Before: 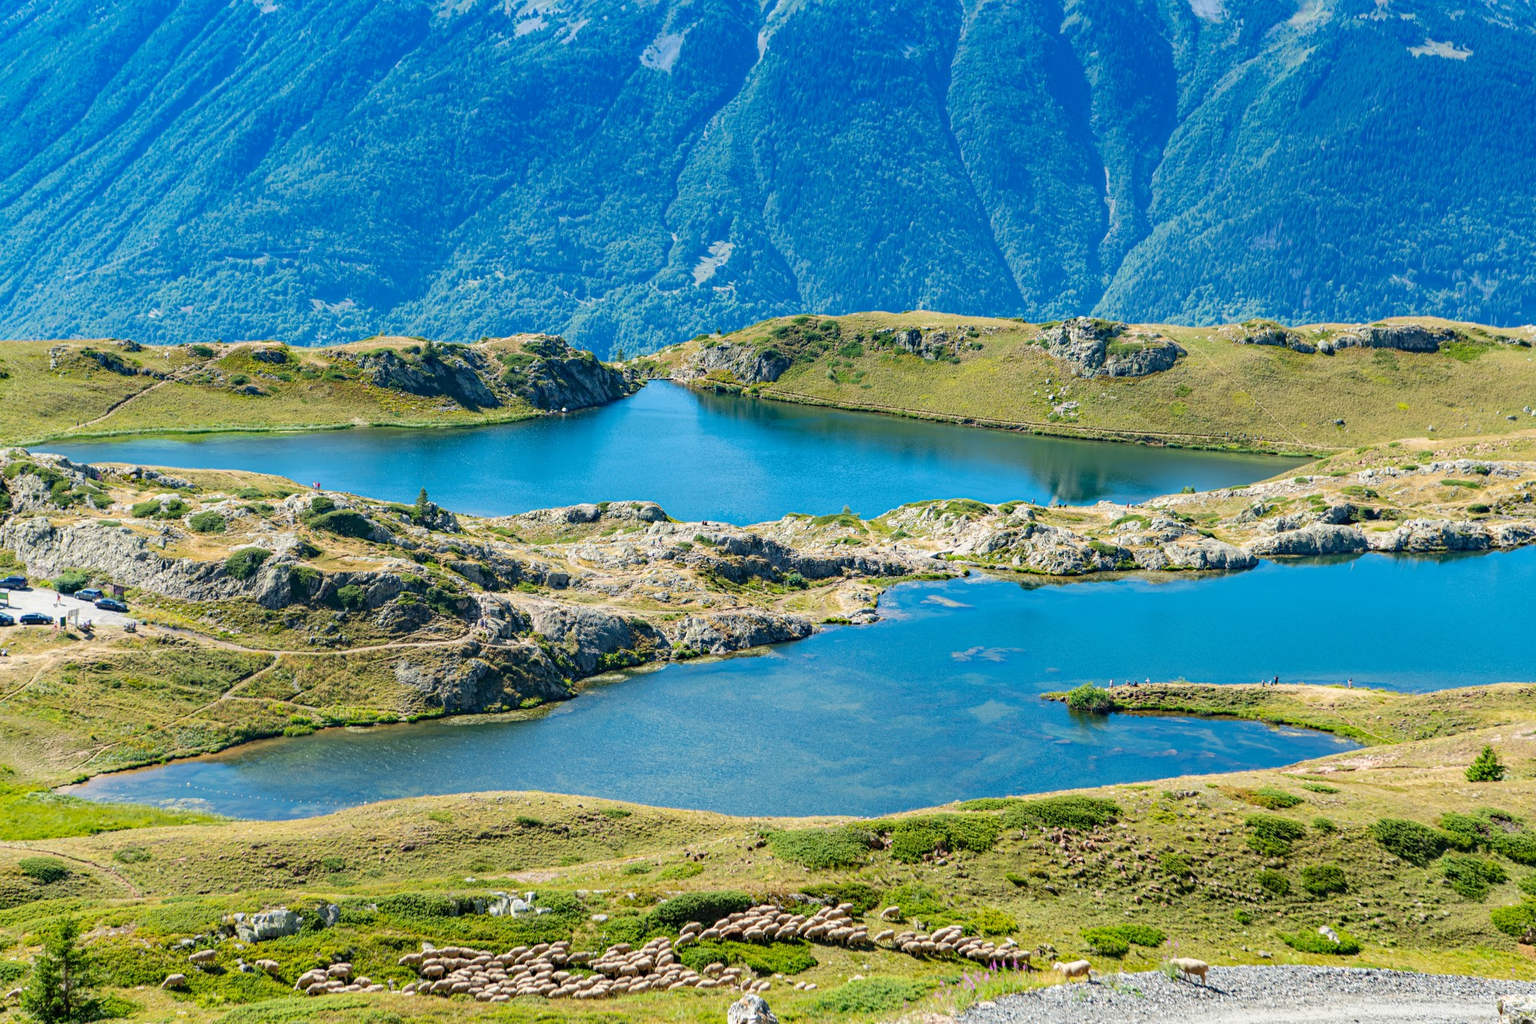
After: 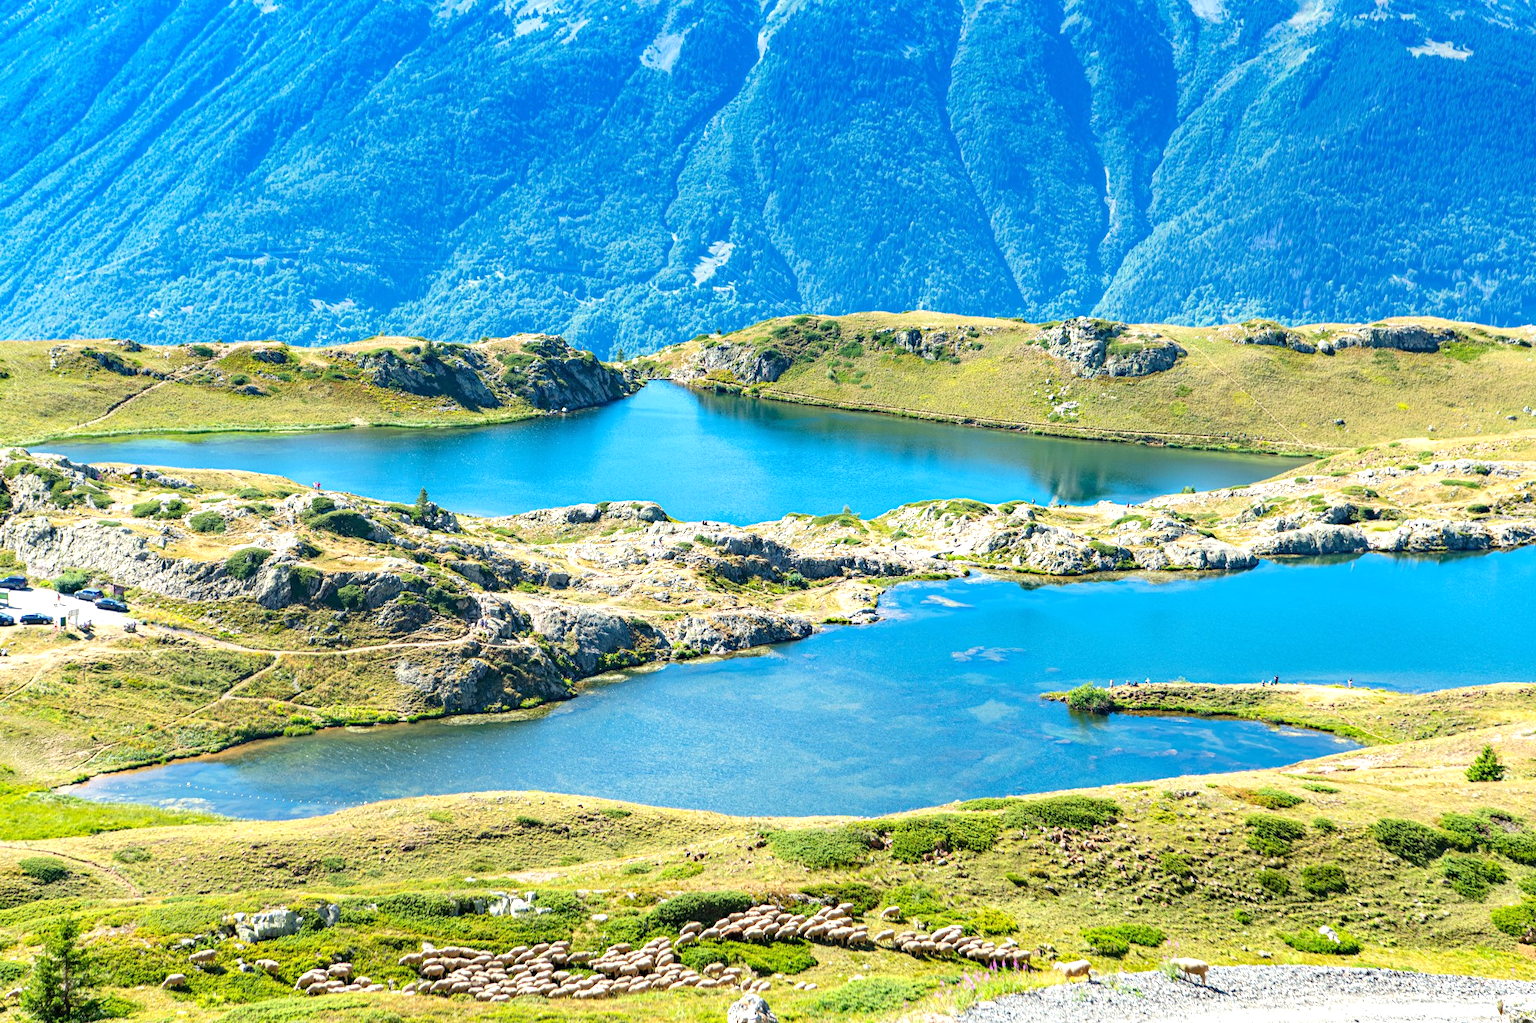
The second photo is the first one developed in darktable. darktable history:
exposure: exposure 0.7 EV, compensate highlight preservation false
white balance: emerald 1
